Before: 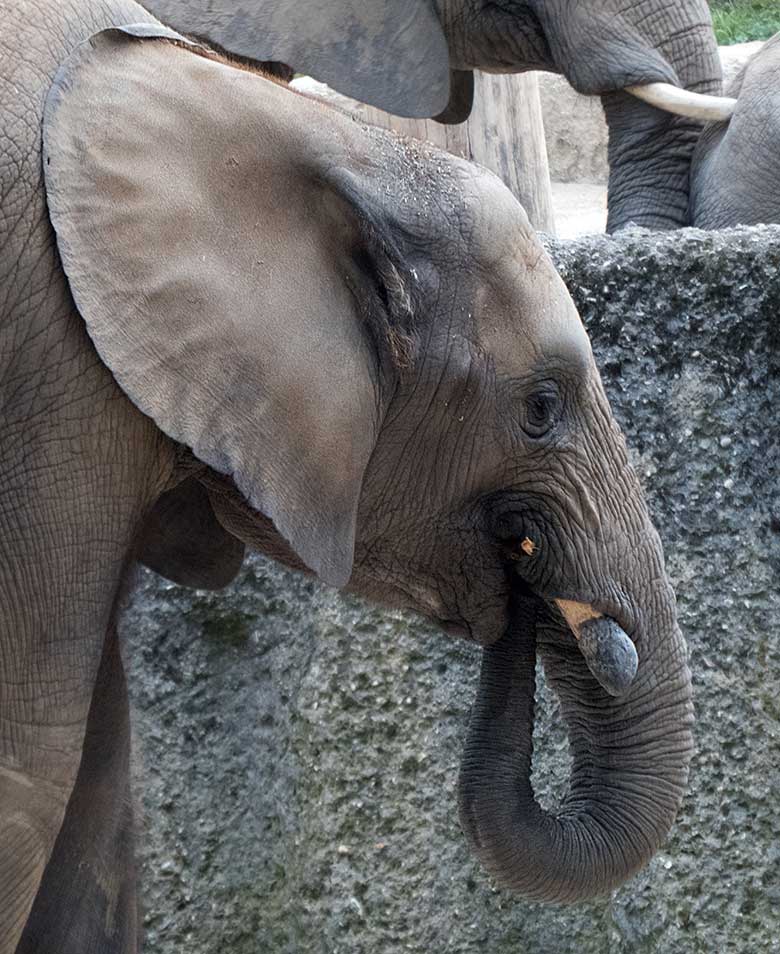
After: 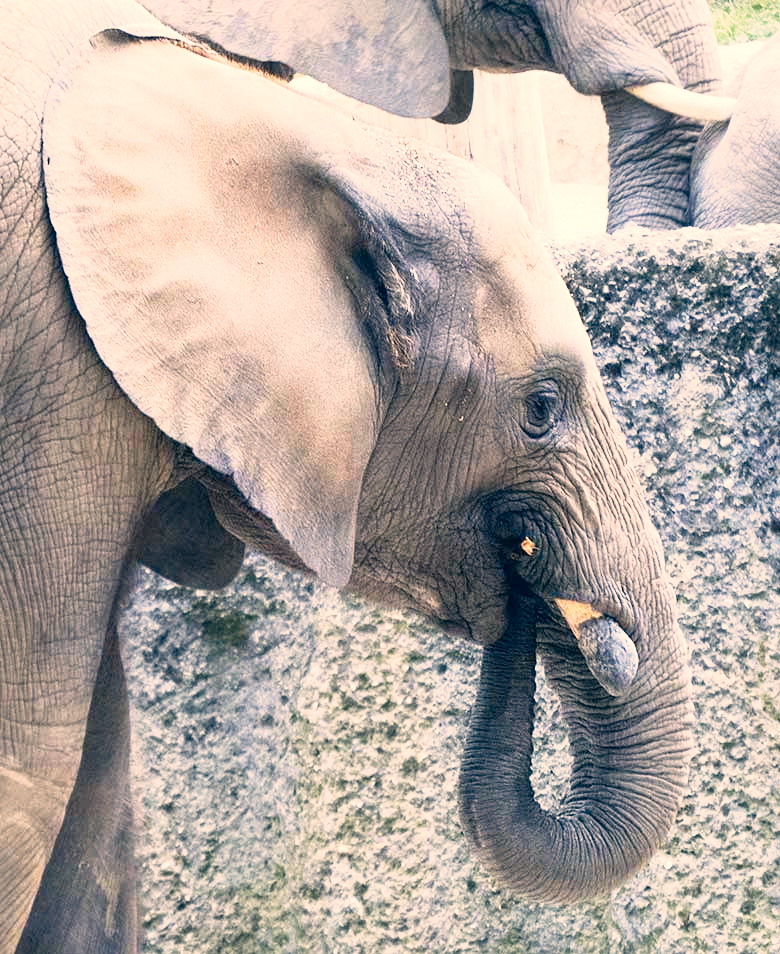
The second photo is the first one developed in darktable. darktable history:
contrast brightness saturation: contrast 0.149, brightness 0.041
exposure: black level correction 0, exposure 1.107 EV, compensate highlight preservation false
base curve: curves: ch0 [(0, 0) (0.088, 0.125) (0.176, 0.251) (0.354, 0.501) (0.613, 0.749) (1, 0.877)], preserve colors none
color correction: highlights a* 10.31, highlights b* 14.11, shadows a* -10.12, shadows b* -15.11
